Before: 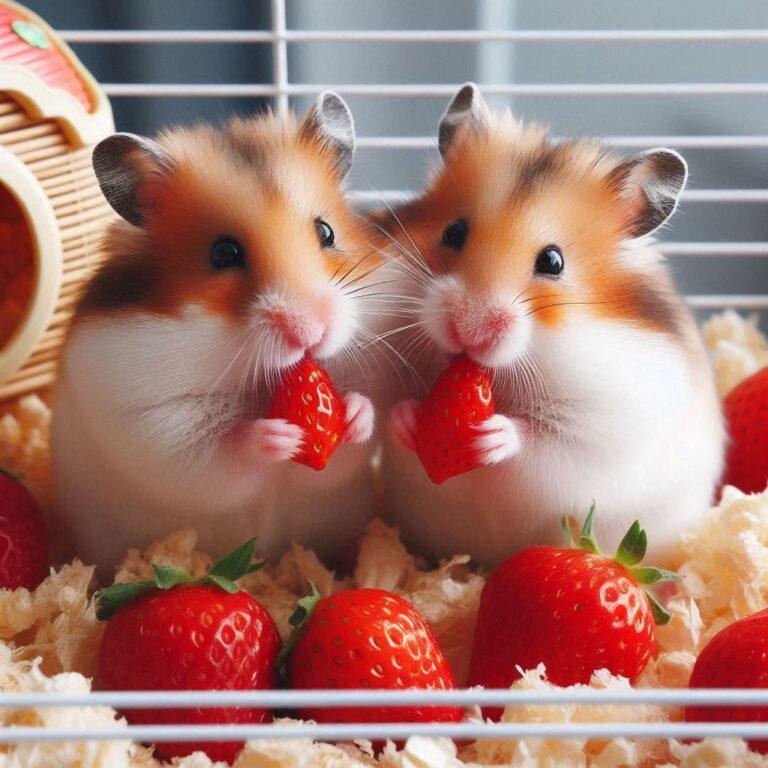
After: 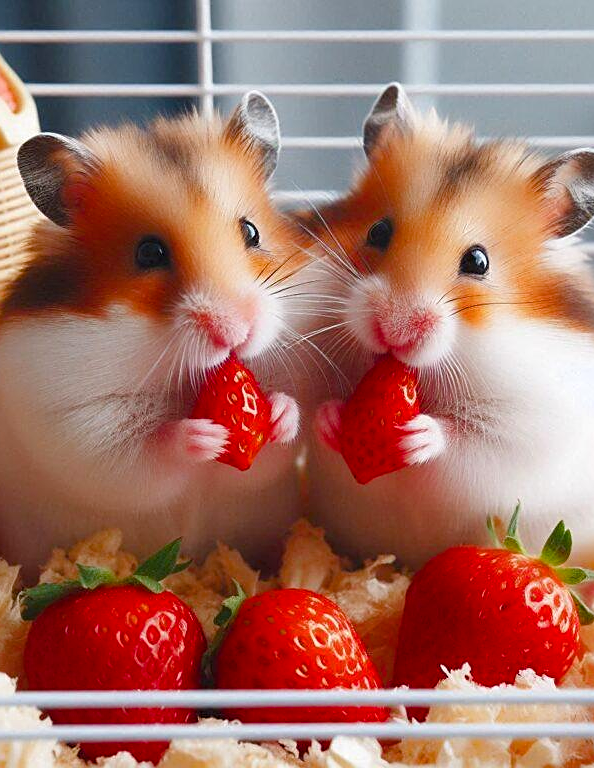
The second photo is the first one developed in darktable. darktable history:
color balance rgb: perceptual saturation grading › global saturation 20%, perceptual saturation grading › highlights -25%, perceptual saturation grading › shadows 25%
crop: left 9.88%, right 12.664%
white balance: emerald 1
sharpen: radius 1.967
